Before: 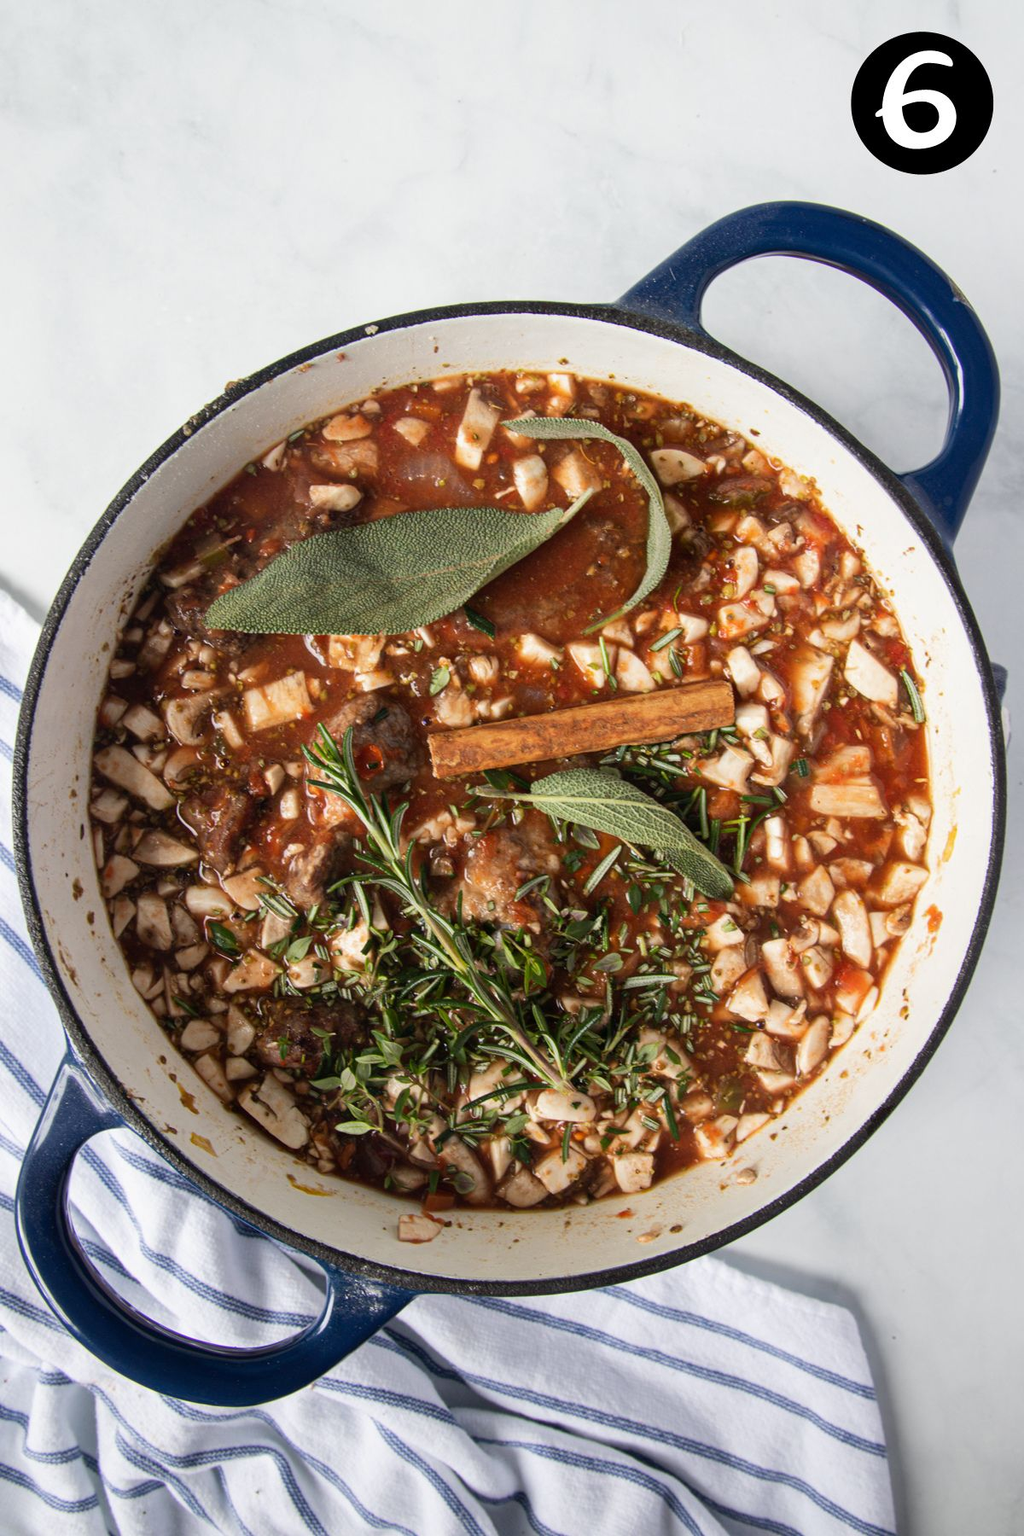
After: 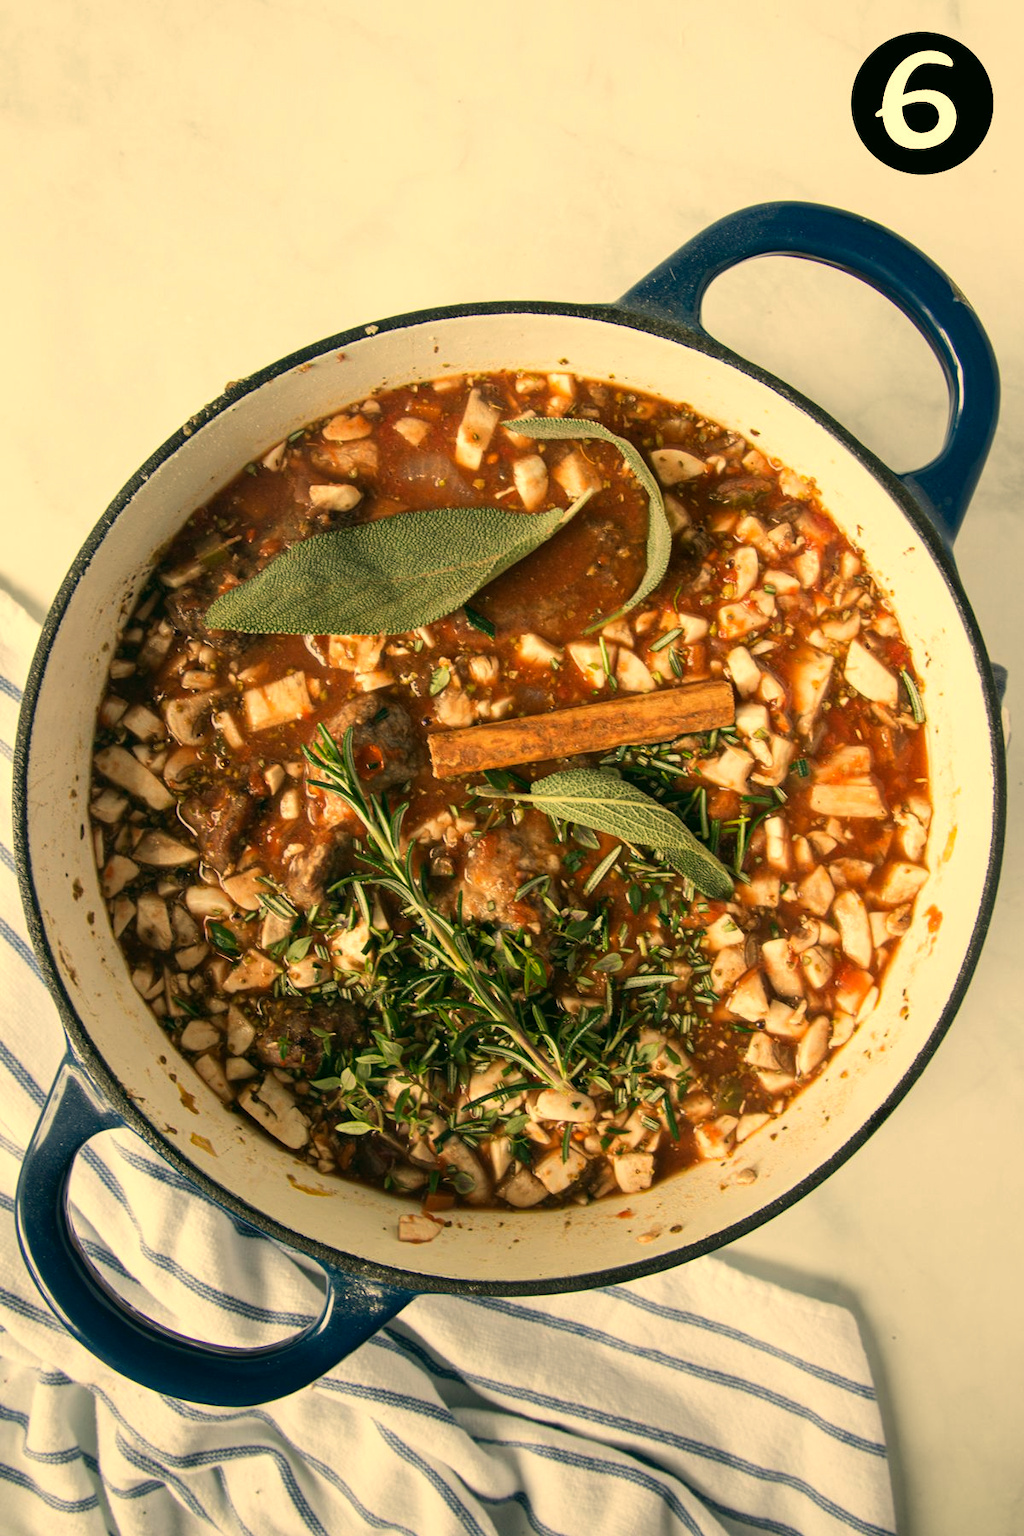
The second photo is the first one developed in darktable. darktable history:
white balance: red 1.138, green 0.996, blue 0.812
color correction: highlights a* -0.482, highlights b* 9.48, shadows a* -9.48, shadows b* 0.803
